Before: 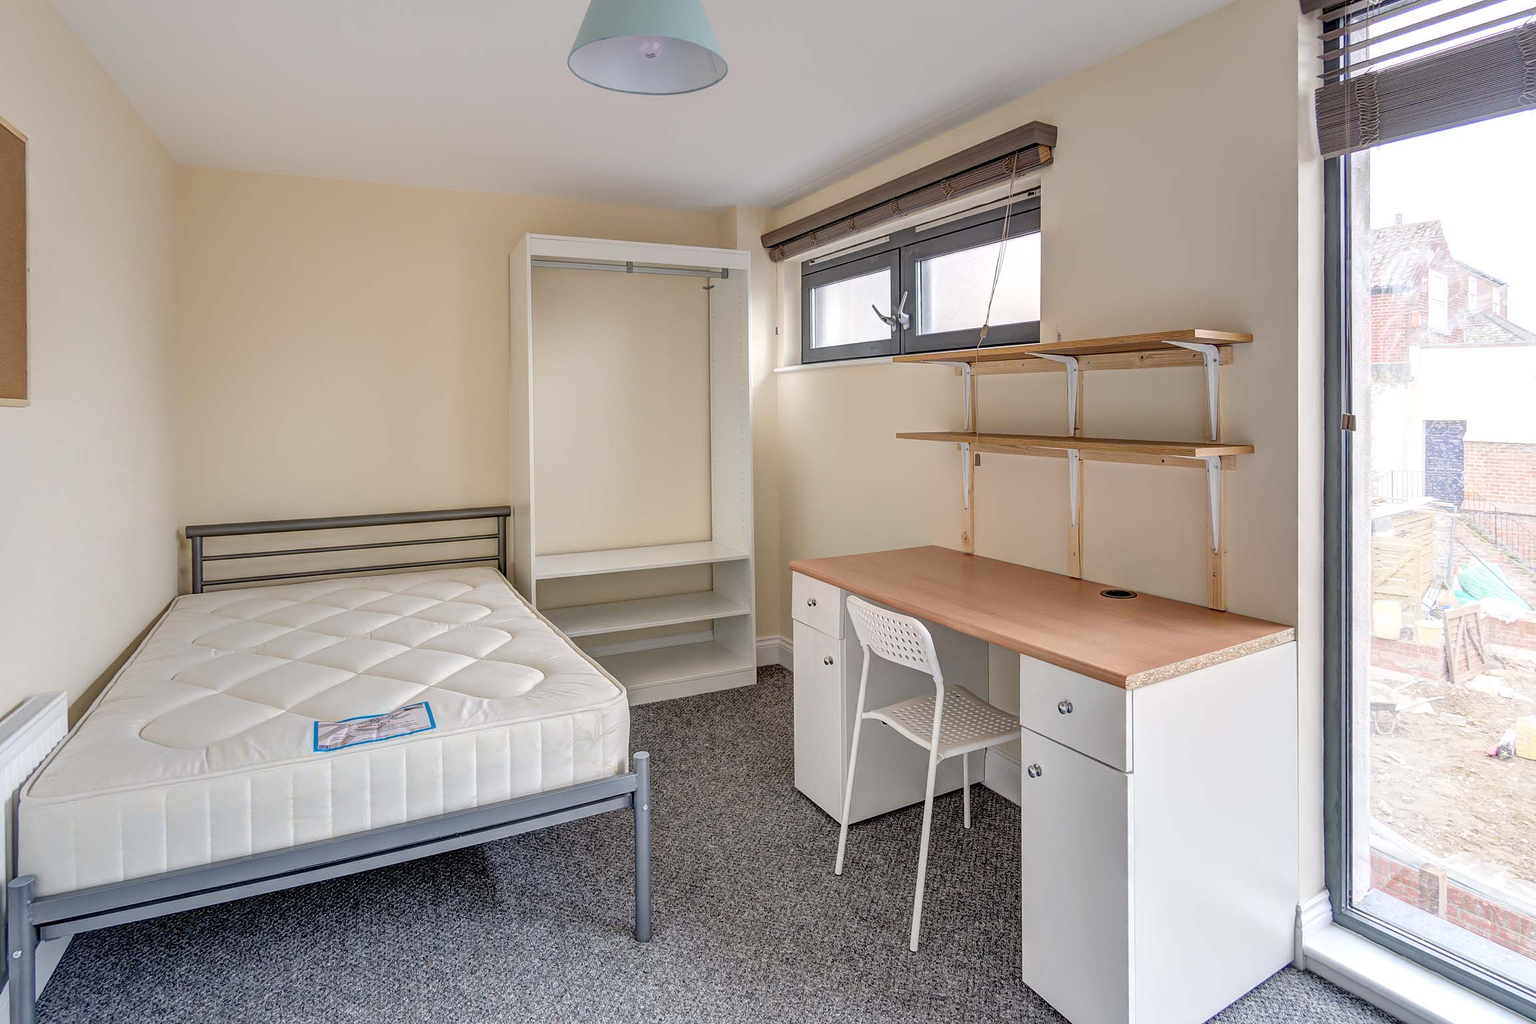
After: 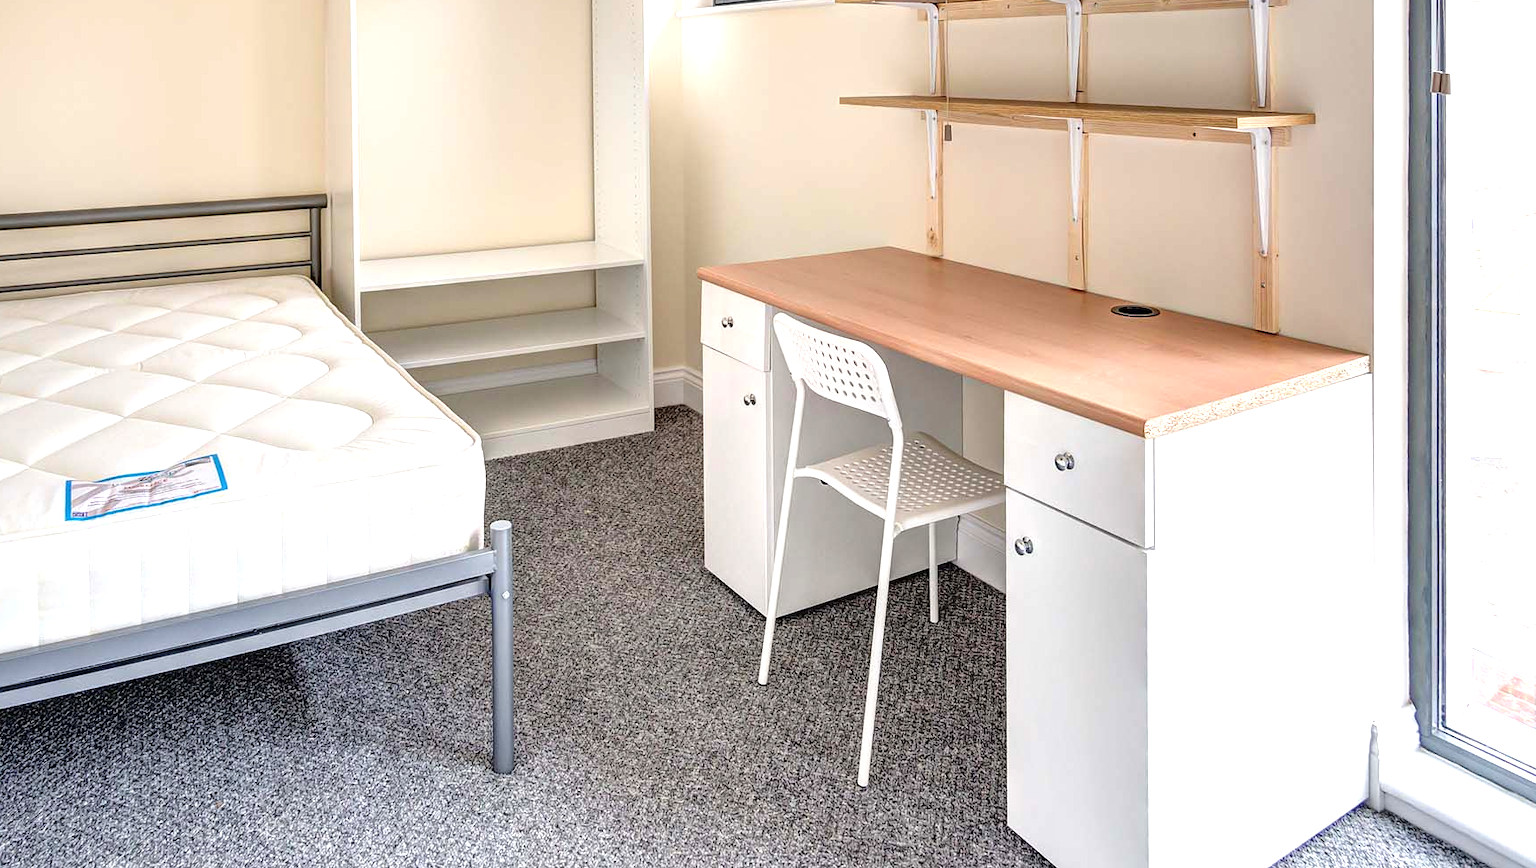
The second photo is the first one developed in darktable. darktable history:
exposure: exposure 0.129 EV, compensate exposure bias true, compensate highlight preservation false
tone equalizer: -8 EV -0.75 EV, -7 EV -0.669 EV, -6 EV -0.563 EV, -5 EV -0.374 EV, -3 EV 0.368 EV, -2 EV 0.6 EV, -1 EV 0.676 EV, +0 EV 0.731 EV, smoothing diameter 24.84%, edges refinement/feathering 5.54, preserve details guided filter
crop and rotate: left 17.263%, top 35.203%, right 7.506%, bottom 0.939%
